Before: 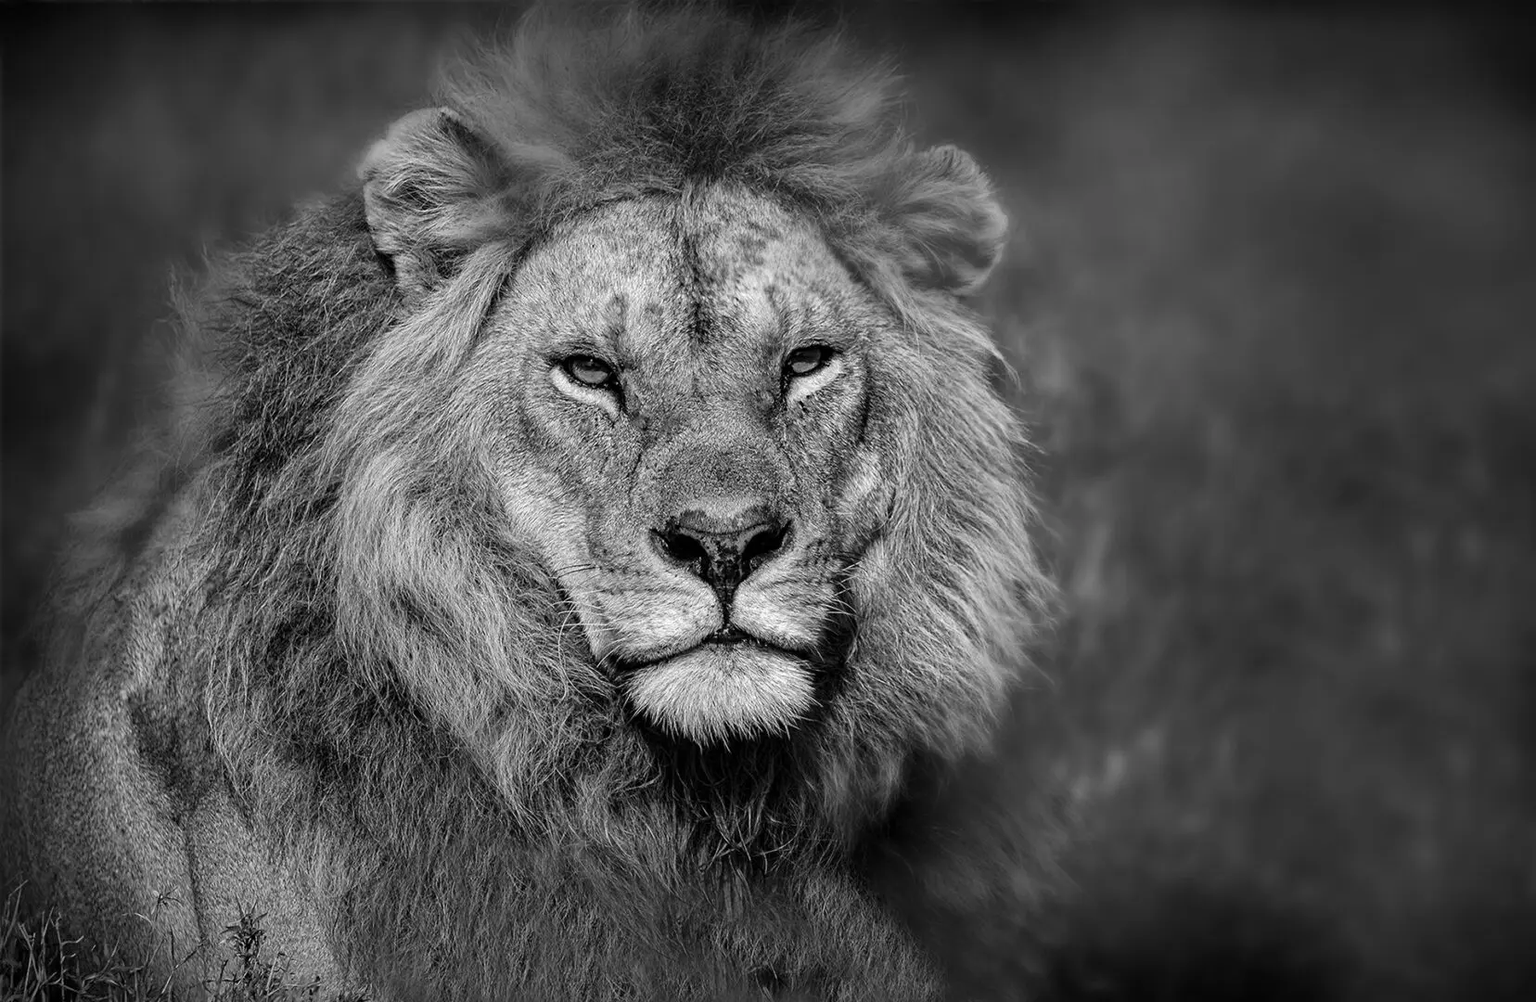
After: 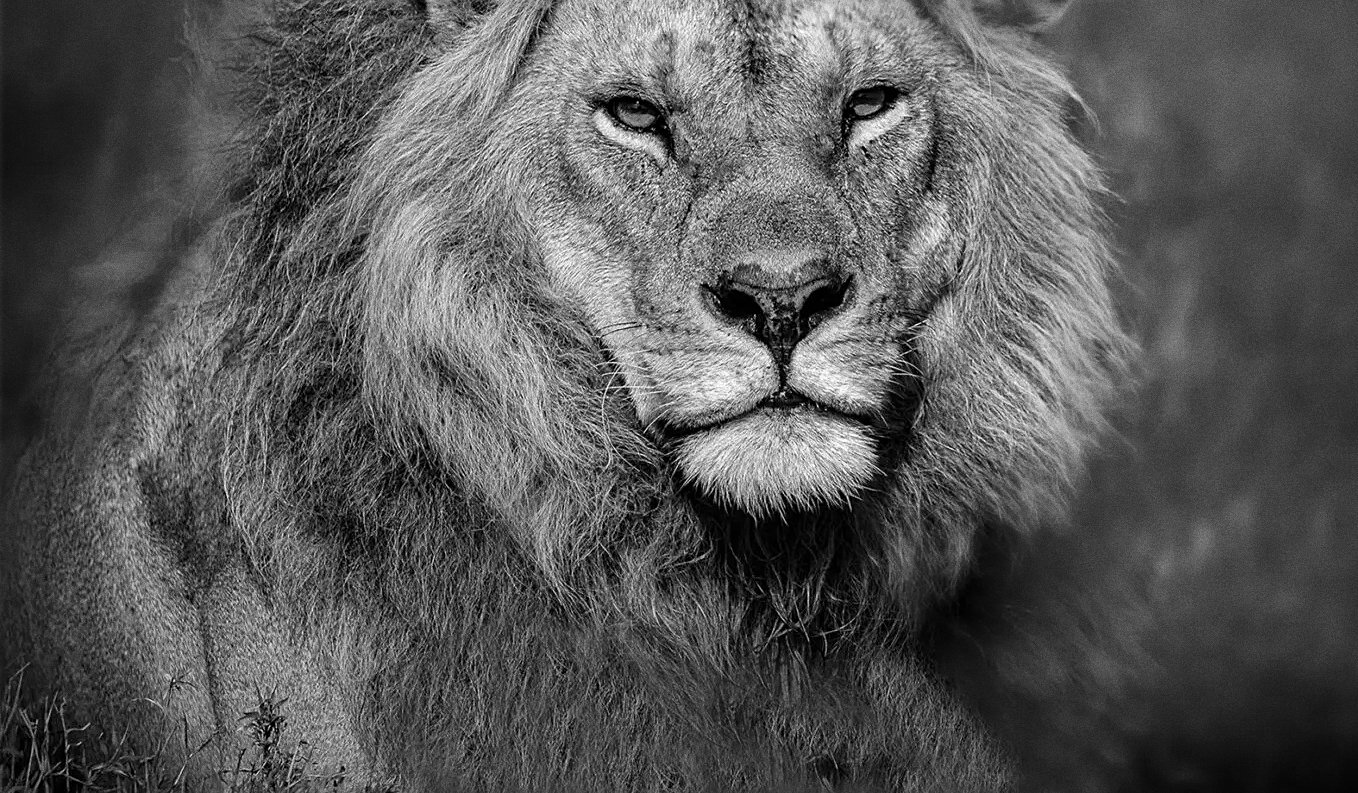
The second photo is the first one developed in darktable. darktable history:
sharpen: amount 0.2
tone equalizer: -7 EV 0.13 EV, smoothing diameter 25%, edges refinement/feathering 10, preserve details guided filter
grain: coarseness 8.68 ISO, strength 31.94%
crop: top 26.531%, right 17.959%
color zones: curves: ch0 [(0, 0.497) (0.096, 0.361) (0.221, 0.538) (0.429, 0.5) (0.571, 0.5) (0.714, 0.5) (0.857, 0.5) (1, 0.497)]; ch1 [(0, 0.5) (0.143, 0.5) (0.257, -0.002) (0.429, 0.04) (0.571, -0.001) (0.714, -0.015) (0.857, 0.024) (1, 0.5)]
